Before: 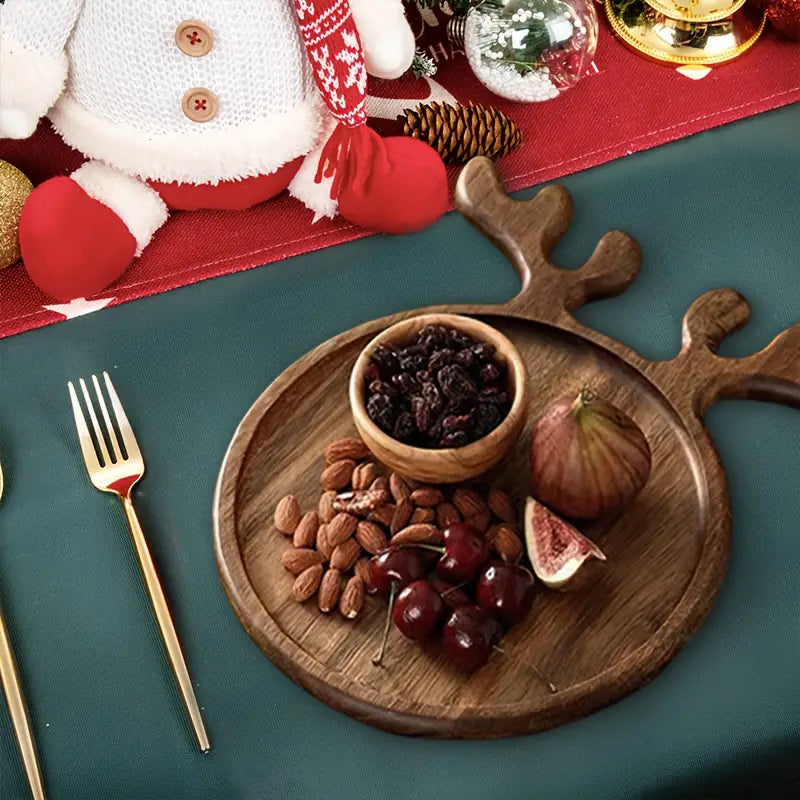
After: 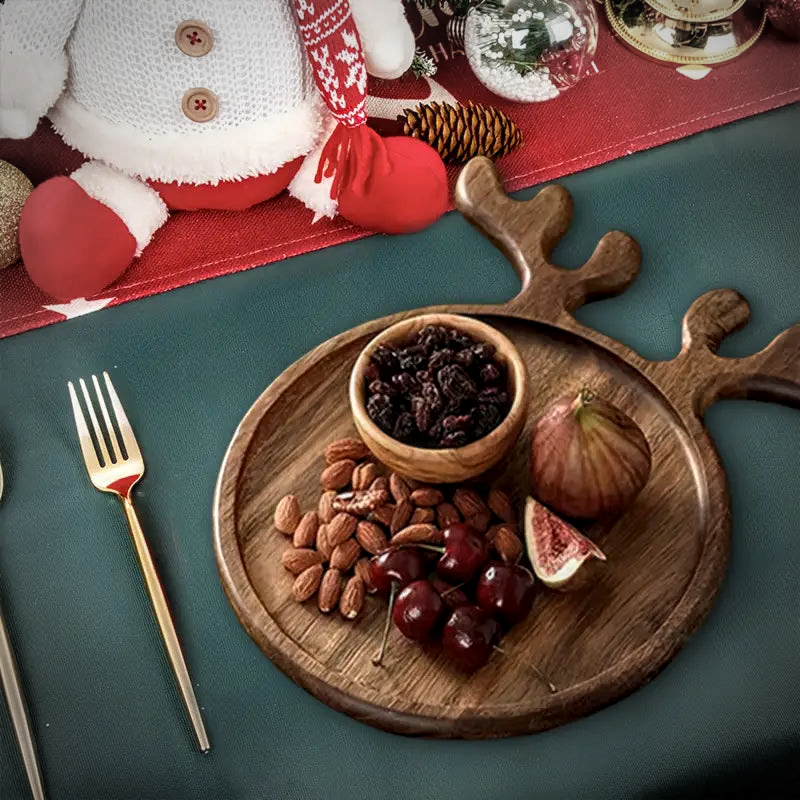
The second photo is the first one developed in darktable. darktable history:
vignetting: fall-off start 71.74%
rotate and perspective: automatic cropping off
local contrast: on, module defaults
